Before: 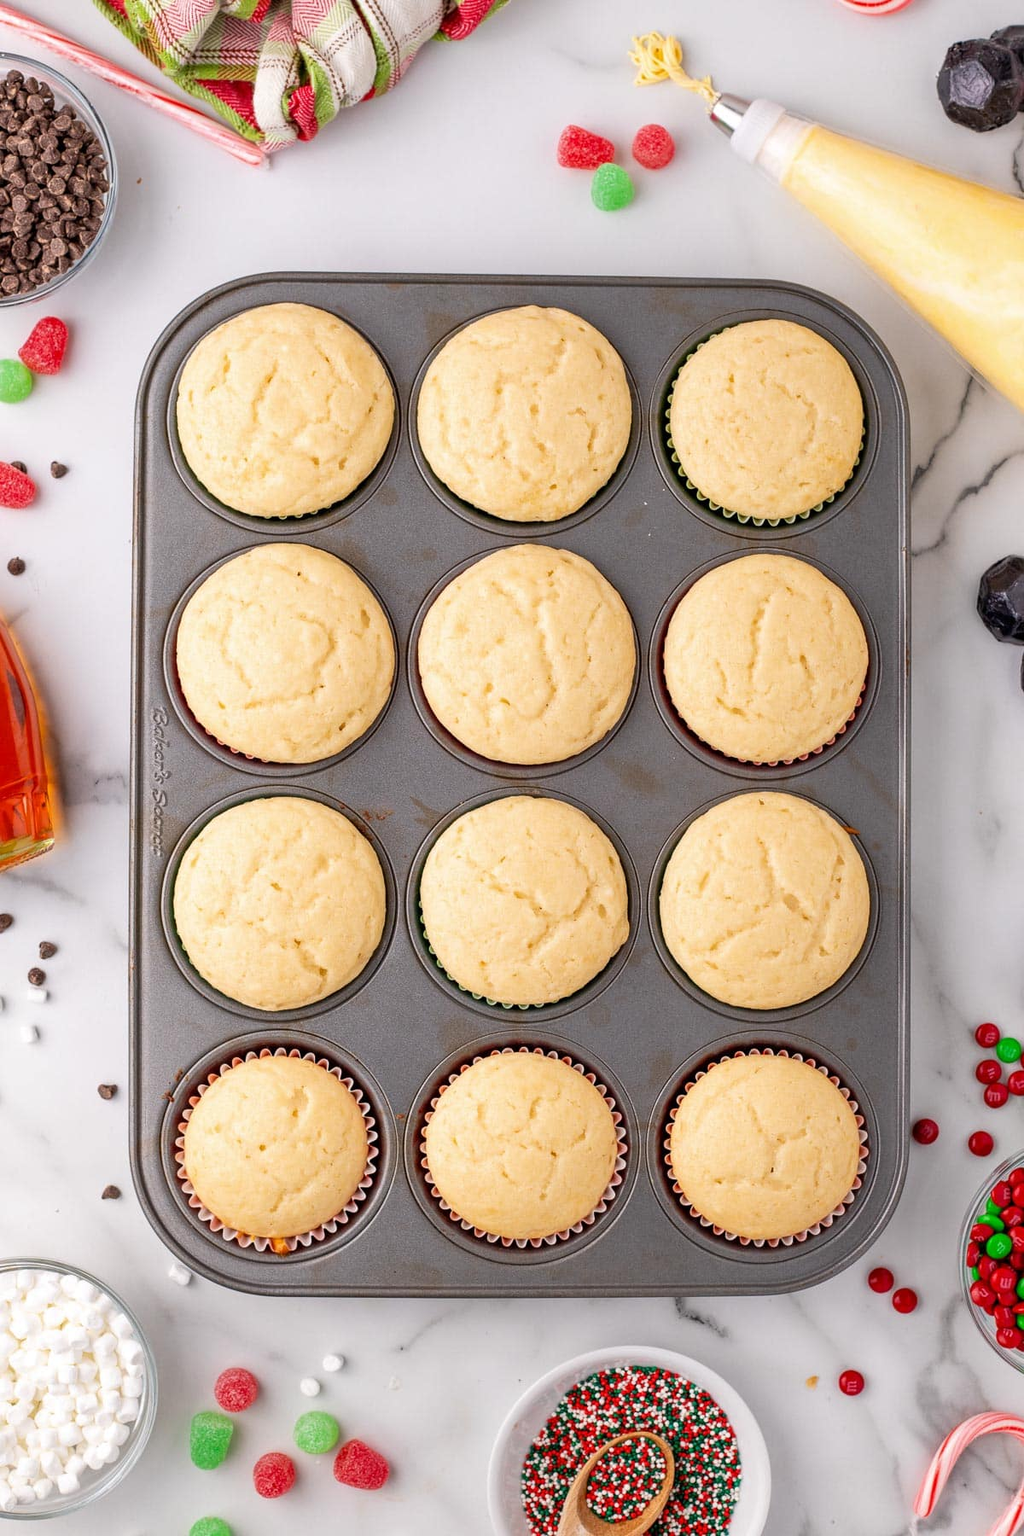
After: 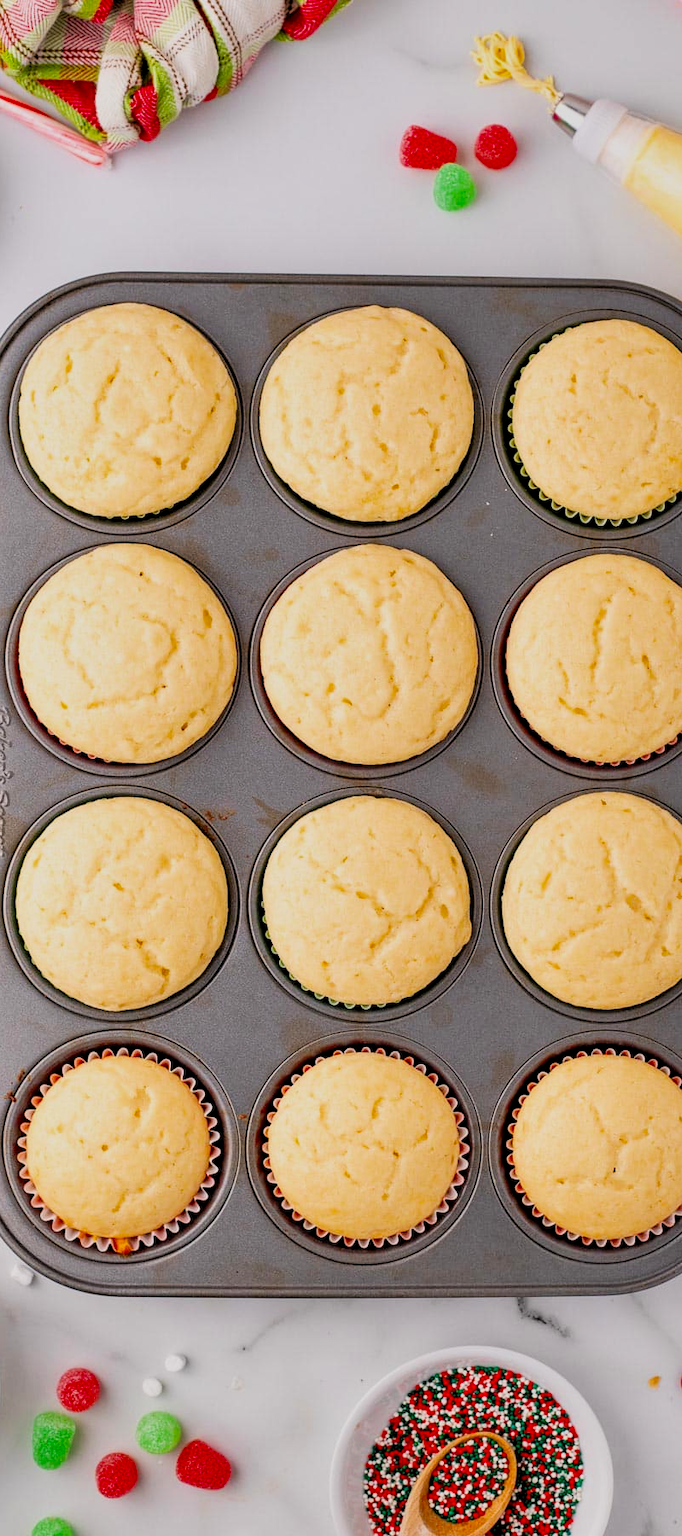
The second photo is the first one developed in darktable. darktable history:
filmic rgb: black relative exposure -7.75 EV, white relative exposure 4.4 EV, threshold 3 EV, target black luminance 0%, hardness 3.76, latitude 50.51%, contrast 1.074, highlights saturation mix 10%, shadows ↔ highlights balance -0.22%, color science v4 (2020), enable highlight reconstruction true
crop and rotate: left 15.446%, right 17.836%
shadows and highlights: shadows 49, highlights -41, soften with gaussian
